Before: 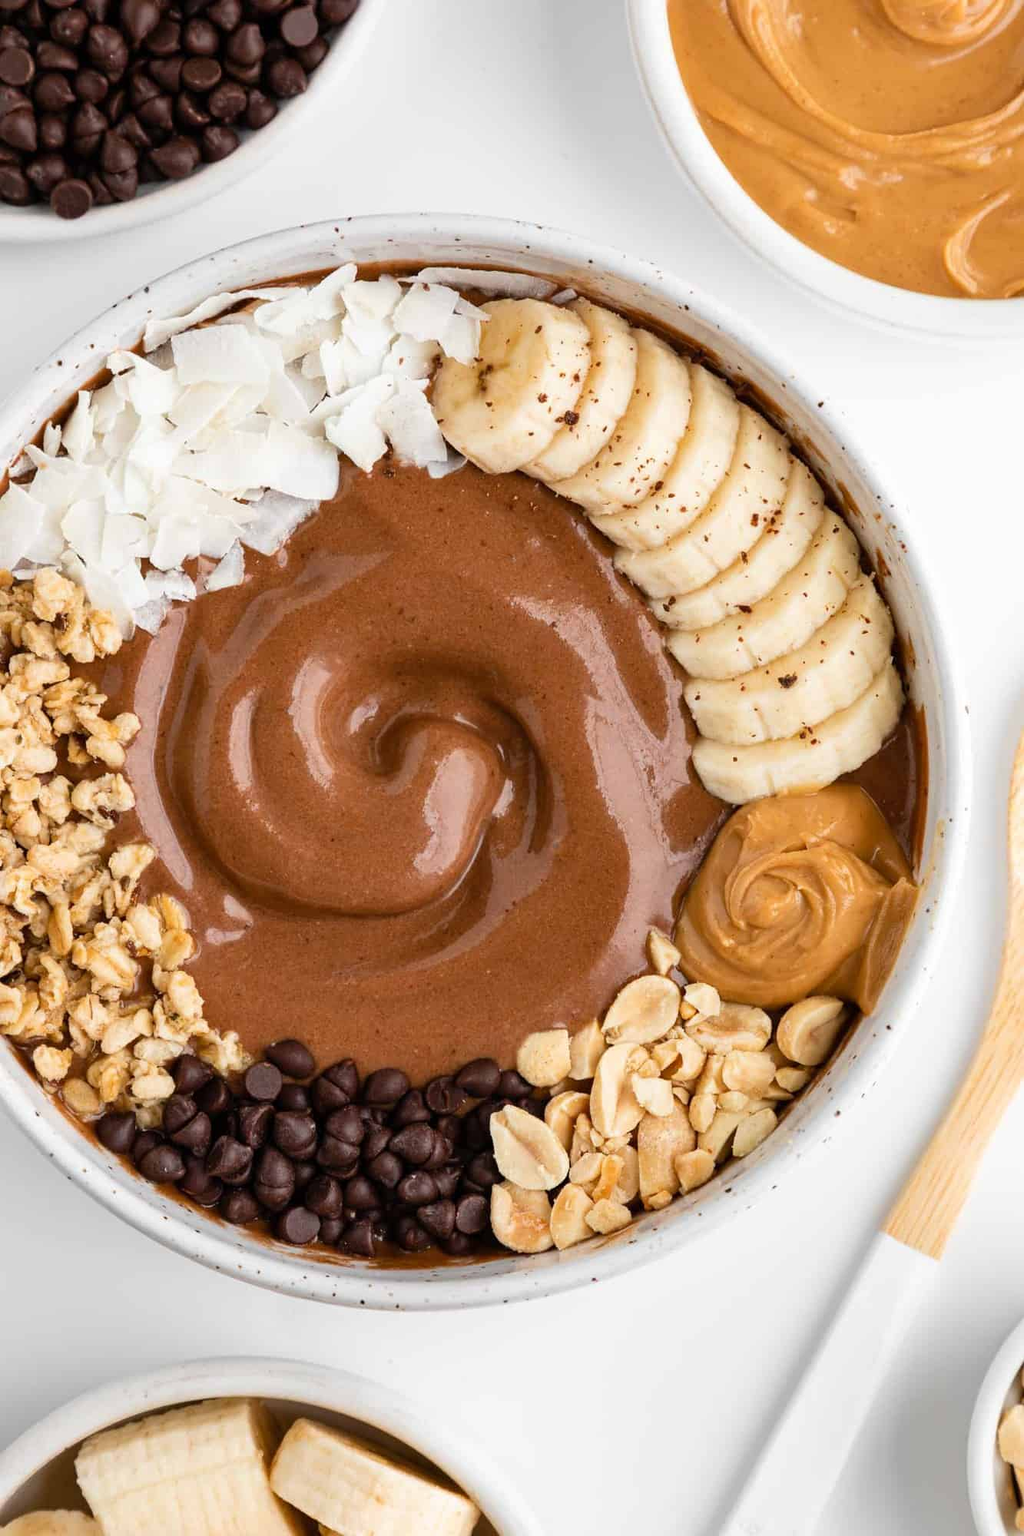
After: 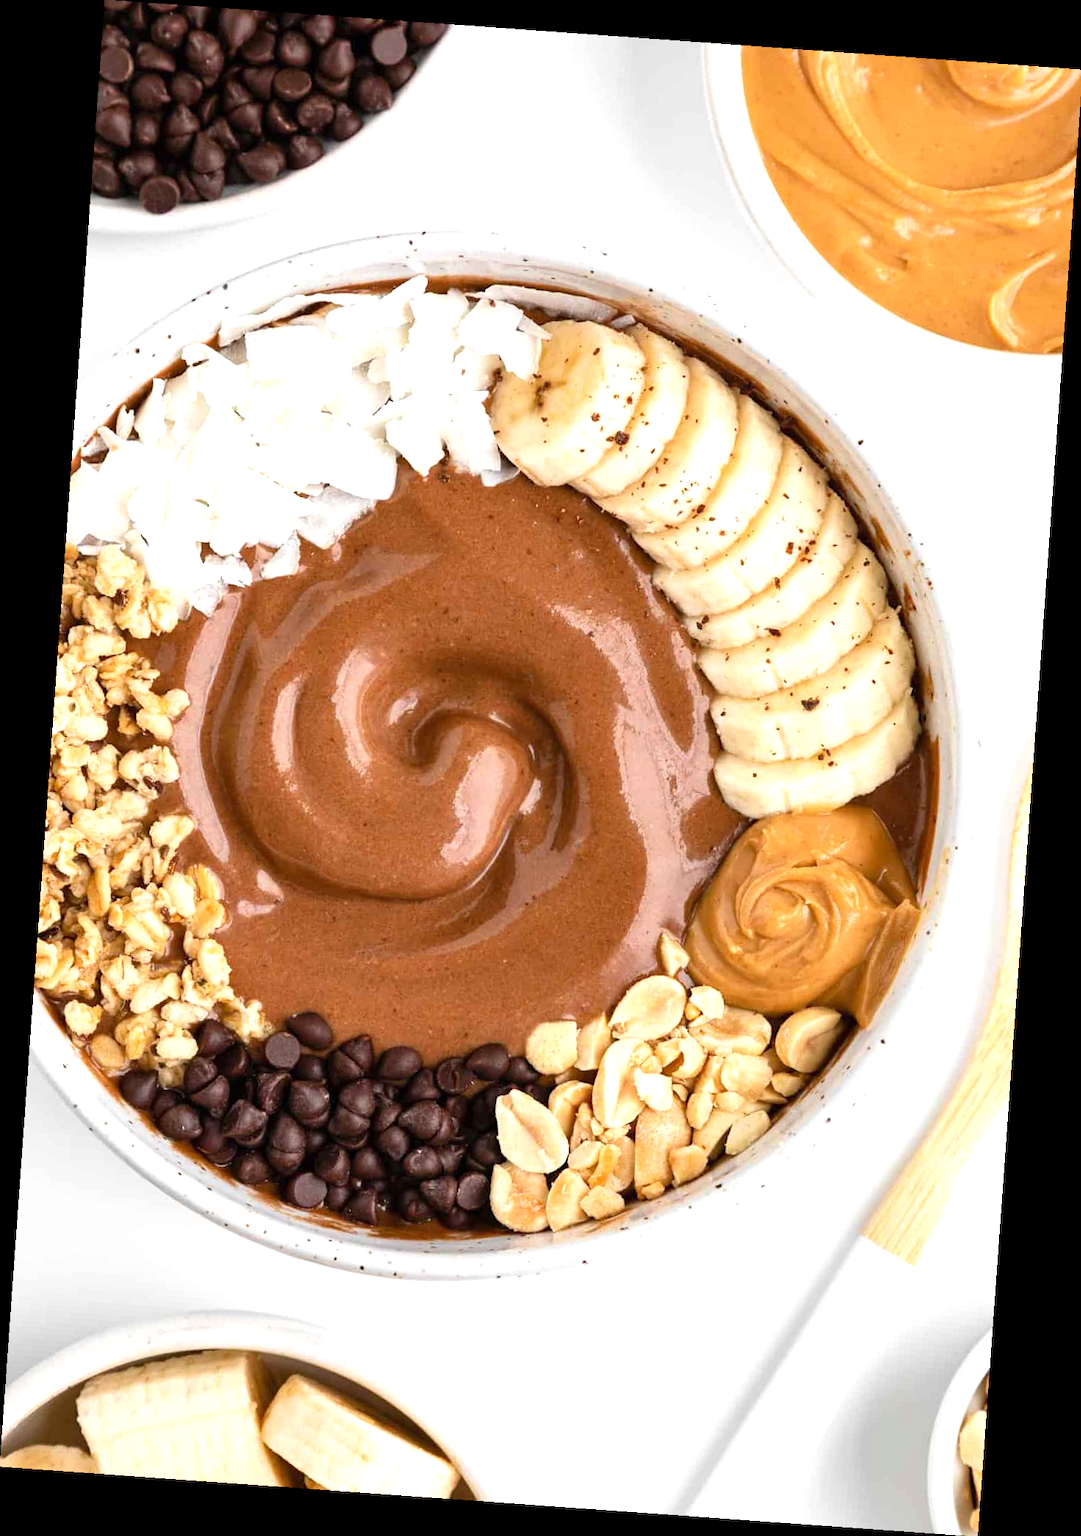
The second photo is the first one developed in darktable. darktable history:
exposure: exposure 0.566 EV, compensate highlight preservation false
rotate and perspective: rotation 4.1°, automatic cropping off
